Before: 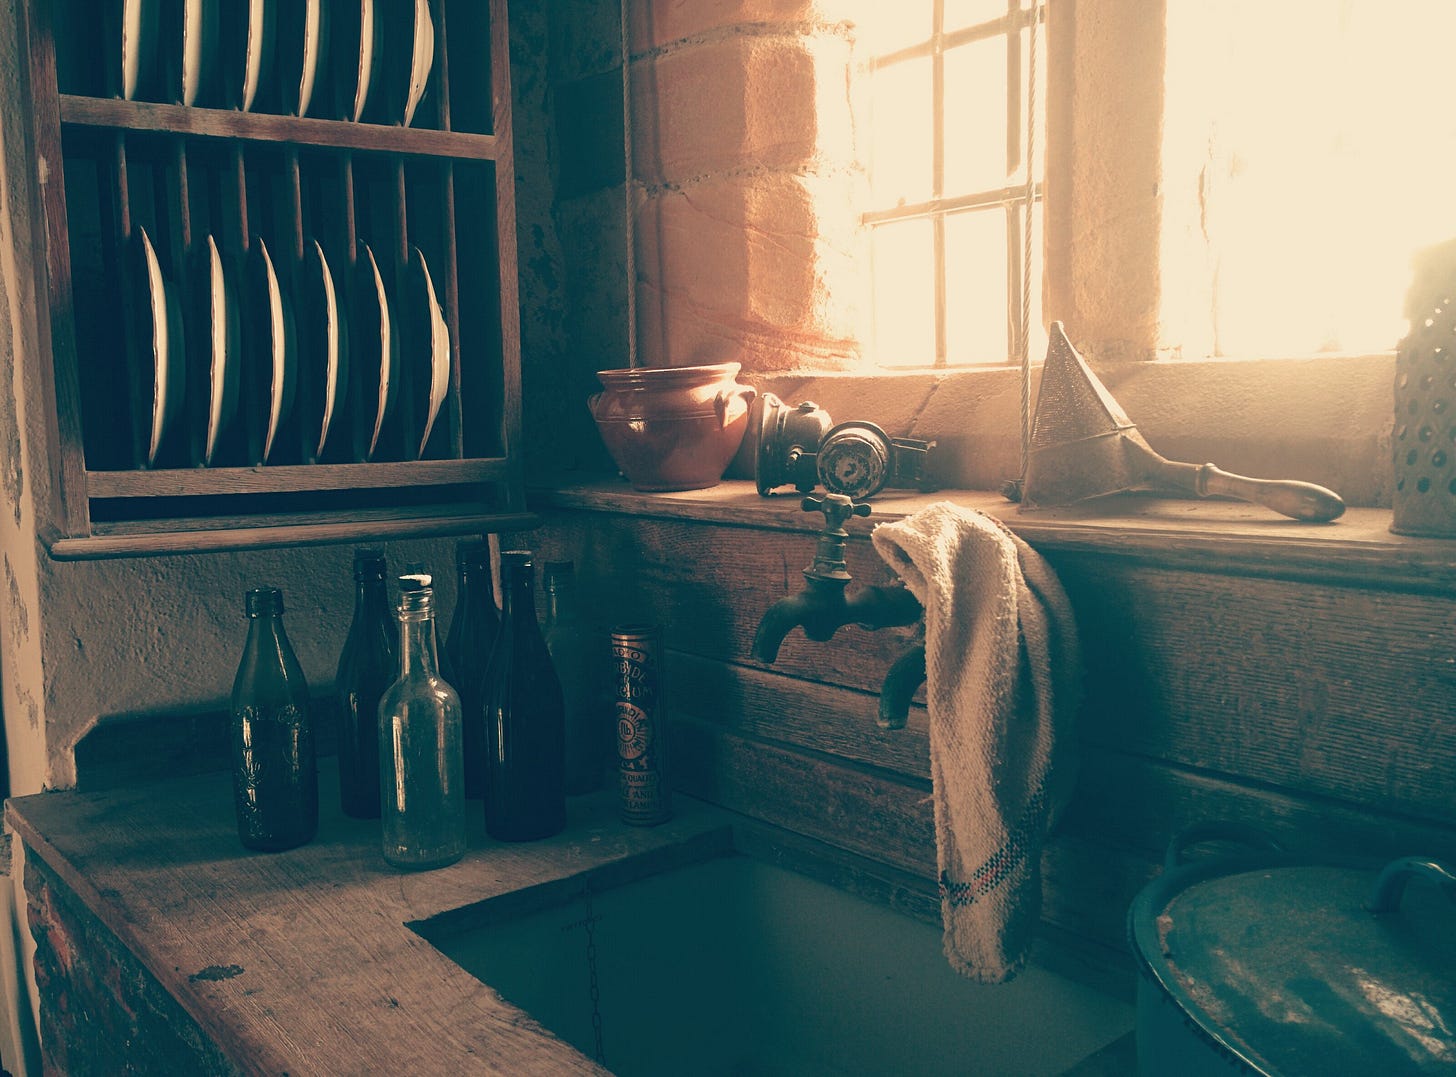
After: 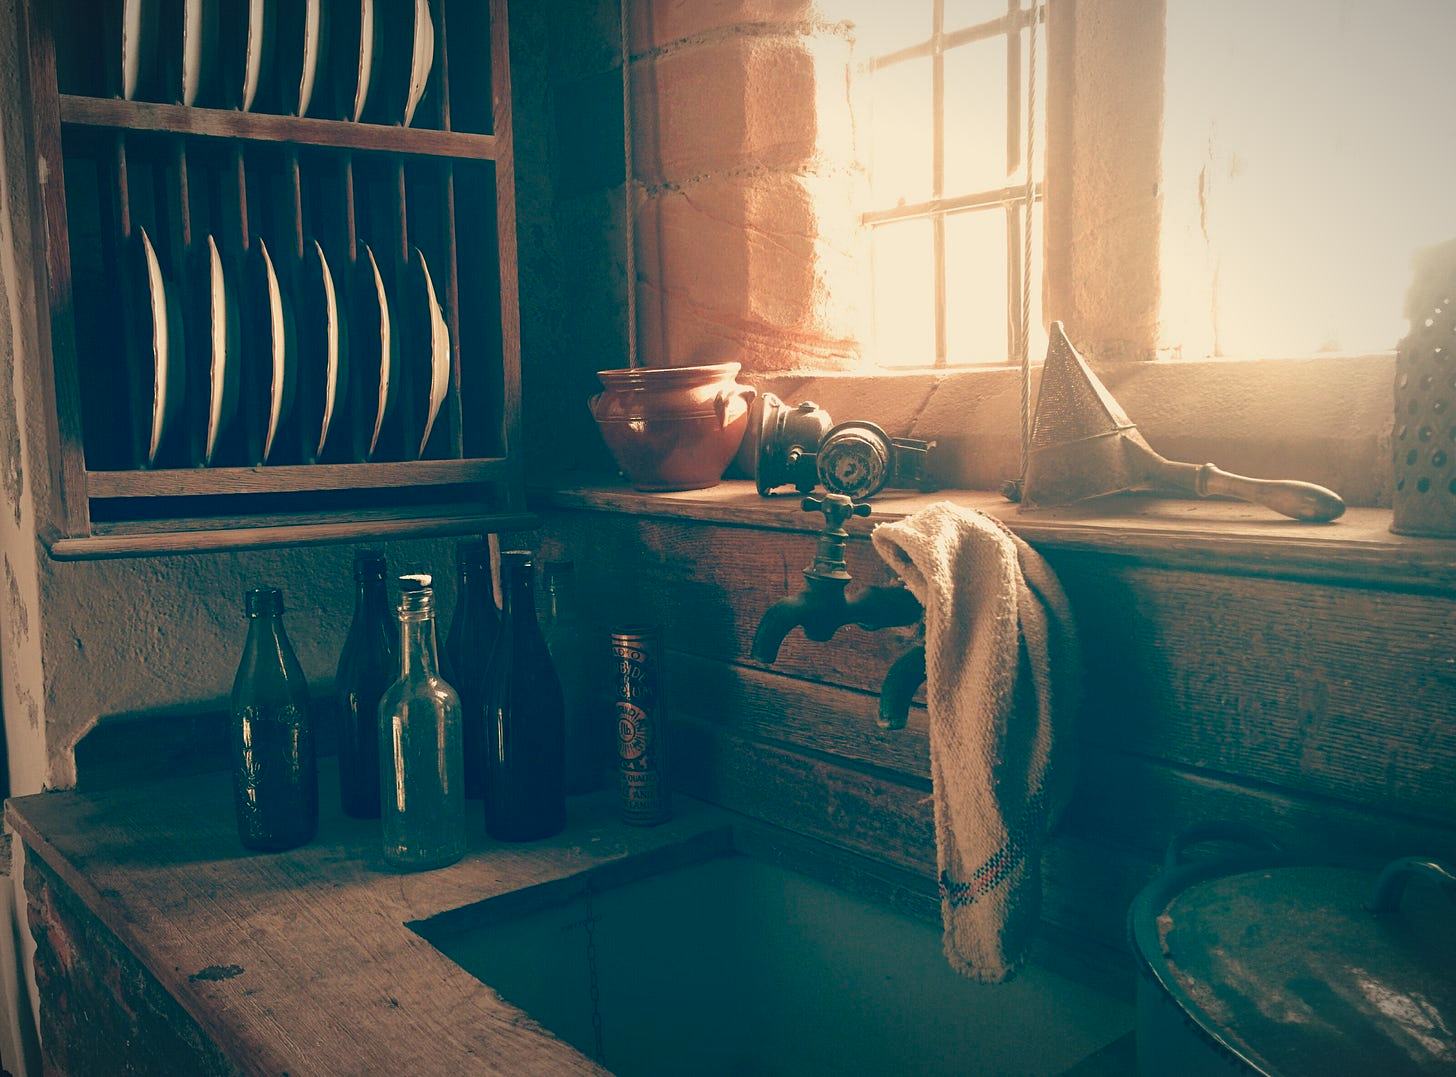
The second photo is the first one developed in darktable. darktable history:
vignetting: fall-off radius 59.89%, automatic ratio true
color balance rgb: linear chroma grading › global chroma 15.555%, perceptual saturation grading › global saturation 0.443%, perceptual saturation grading › highlights -25.274%, perceptual saturation grading › shadows 29.835%, global vibrance 20%
